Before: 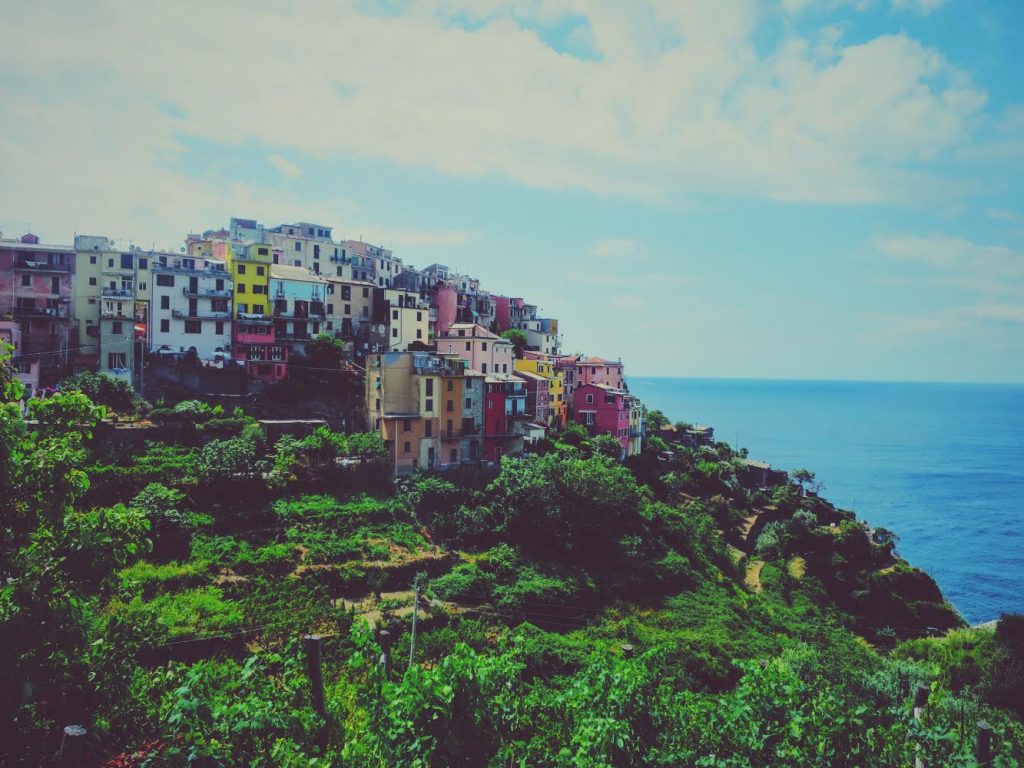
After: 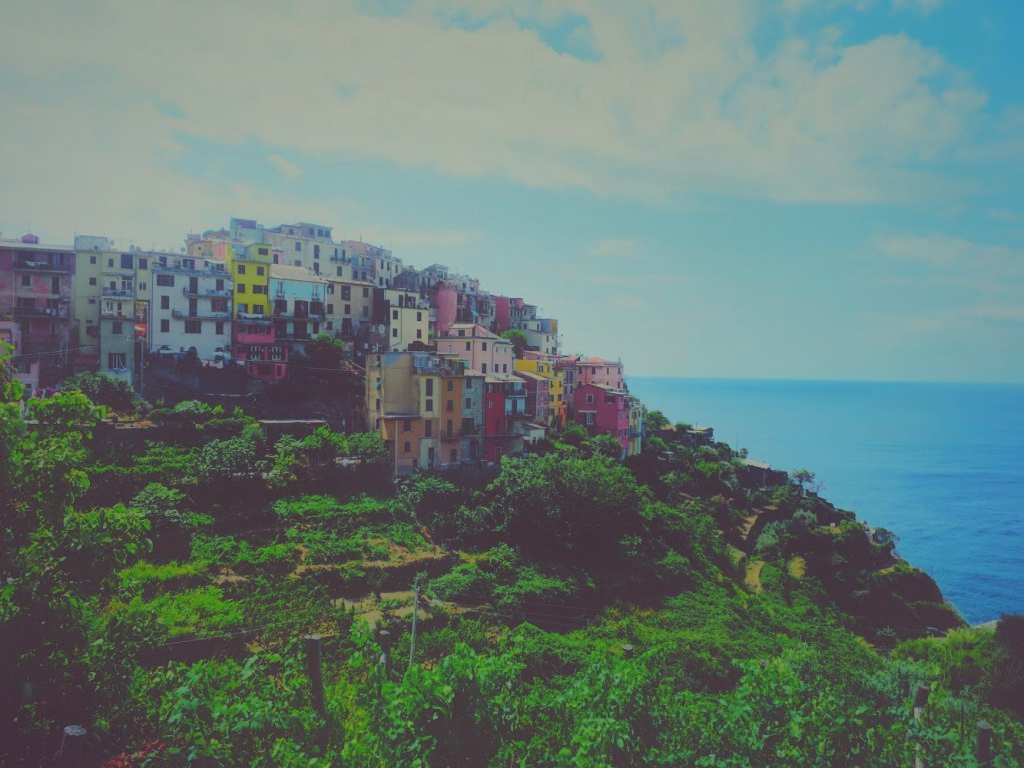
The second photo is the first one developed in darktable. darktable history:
tone equalizer: on, module defaults
contrast equalizer: octaves 7, y [[0.6 ×6], [0.55 ×6], [0 ×6], [0 ×6], [0 ×6]], mix -1
shadows and highlights: shadows 40, highlights -60
